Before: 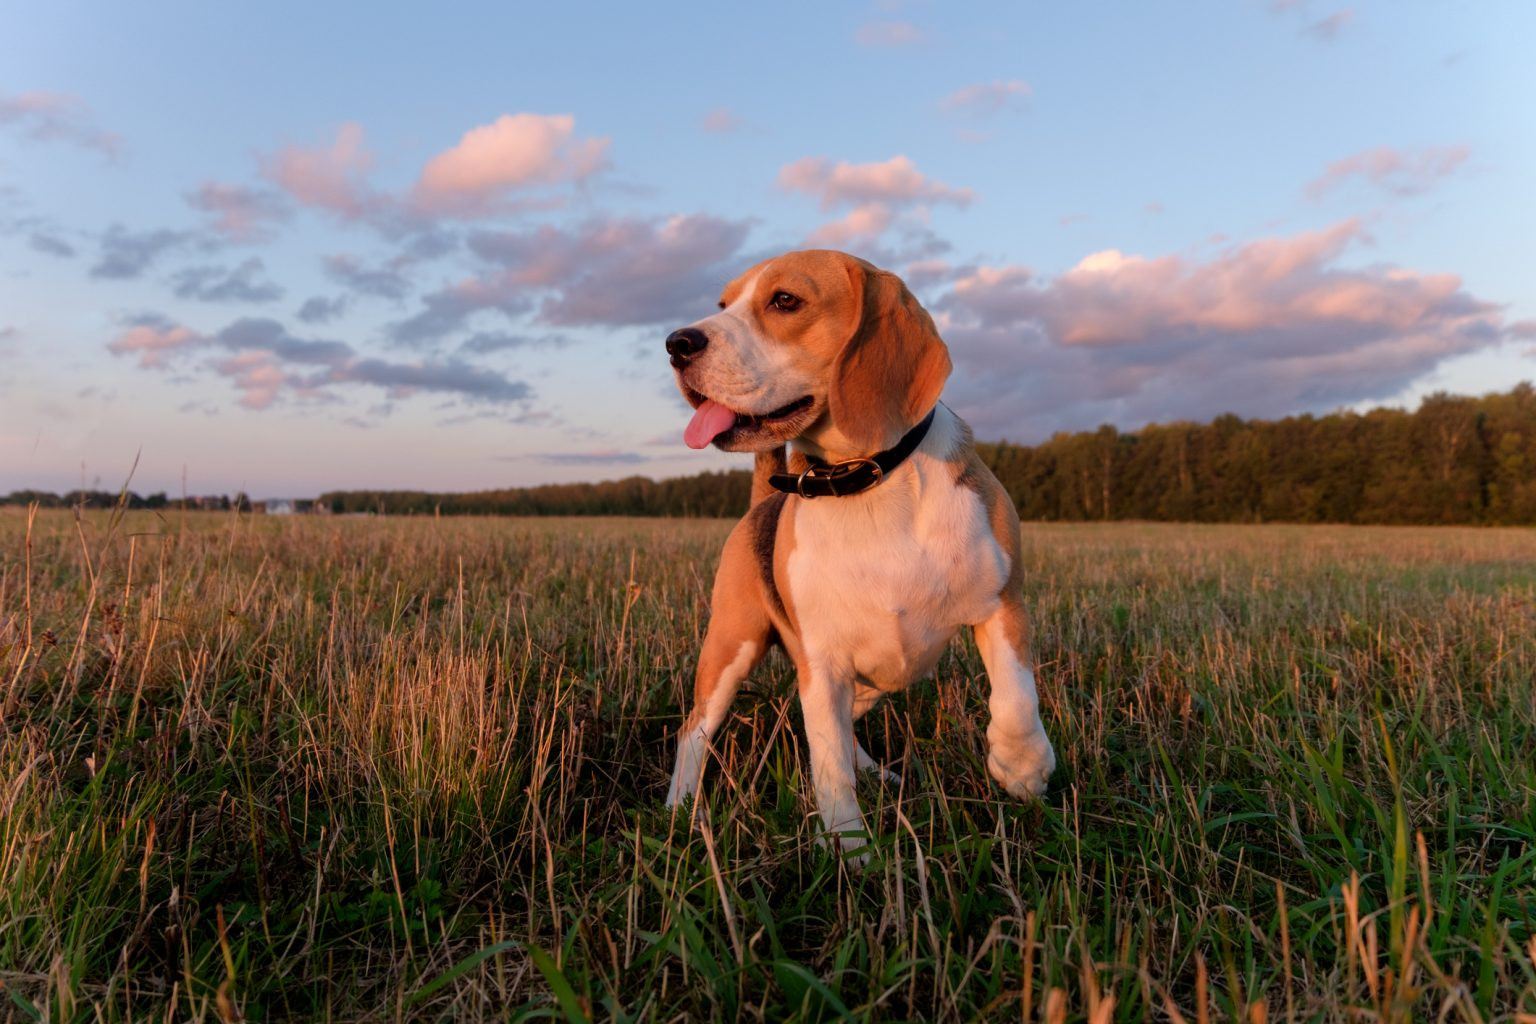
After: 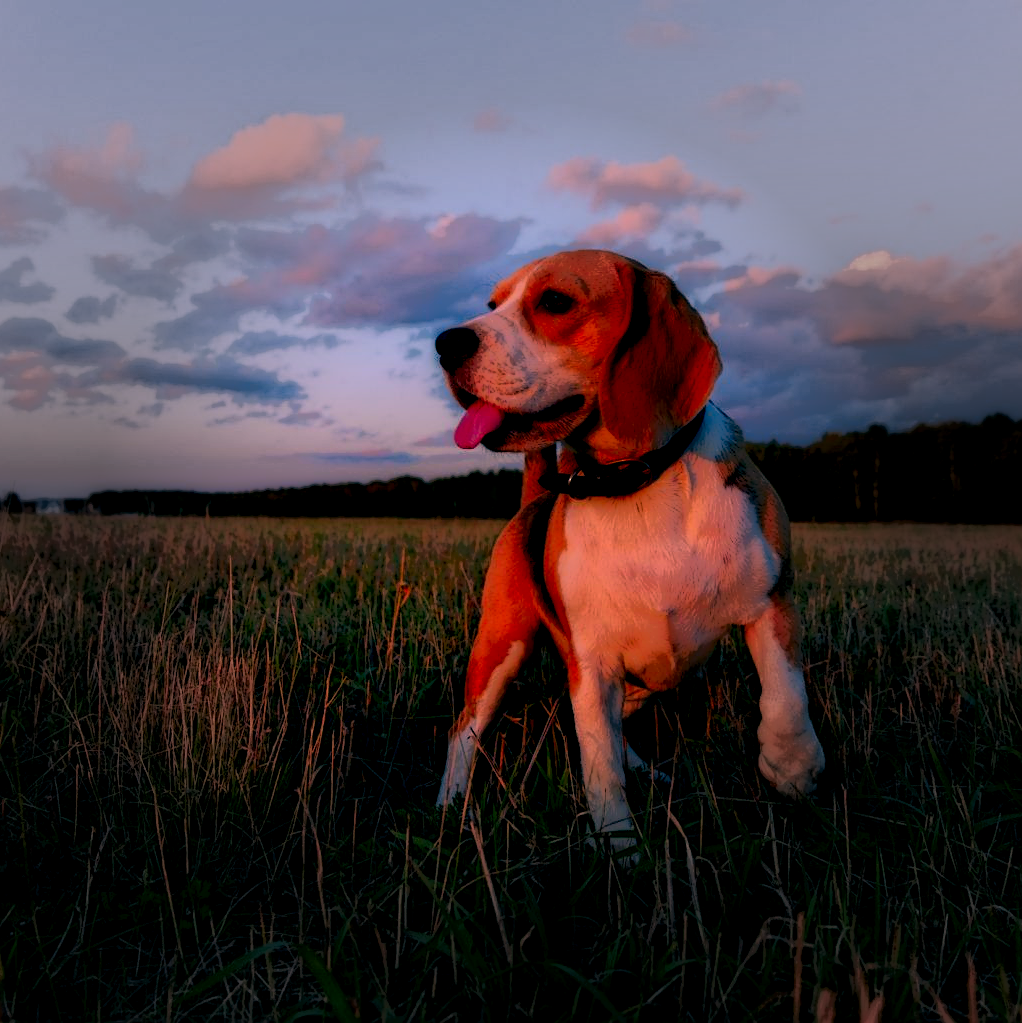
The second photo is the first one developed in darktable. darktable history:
exposure: exposure 0.201 EV, compensate exposure bias true, compensate highlight preservation false
crop and rotate: left 15.02%, right 18.397%
sharpen: on, module defaults
color correction: highlights a* 16.64, highlights b* 0.29, shadows a* -14.93, shadows b* -14.29, saturation 1.47
local contrast: highlights 4%, shadows 203%, detail 164%, midtone range 0.001
vignetting: fall-off start 39.95%, fall-off radius 40.9%
